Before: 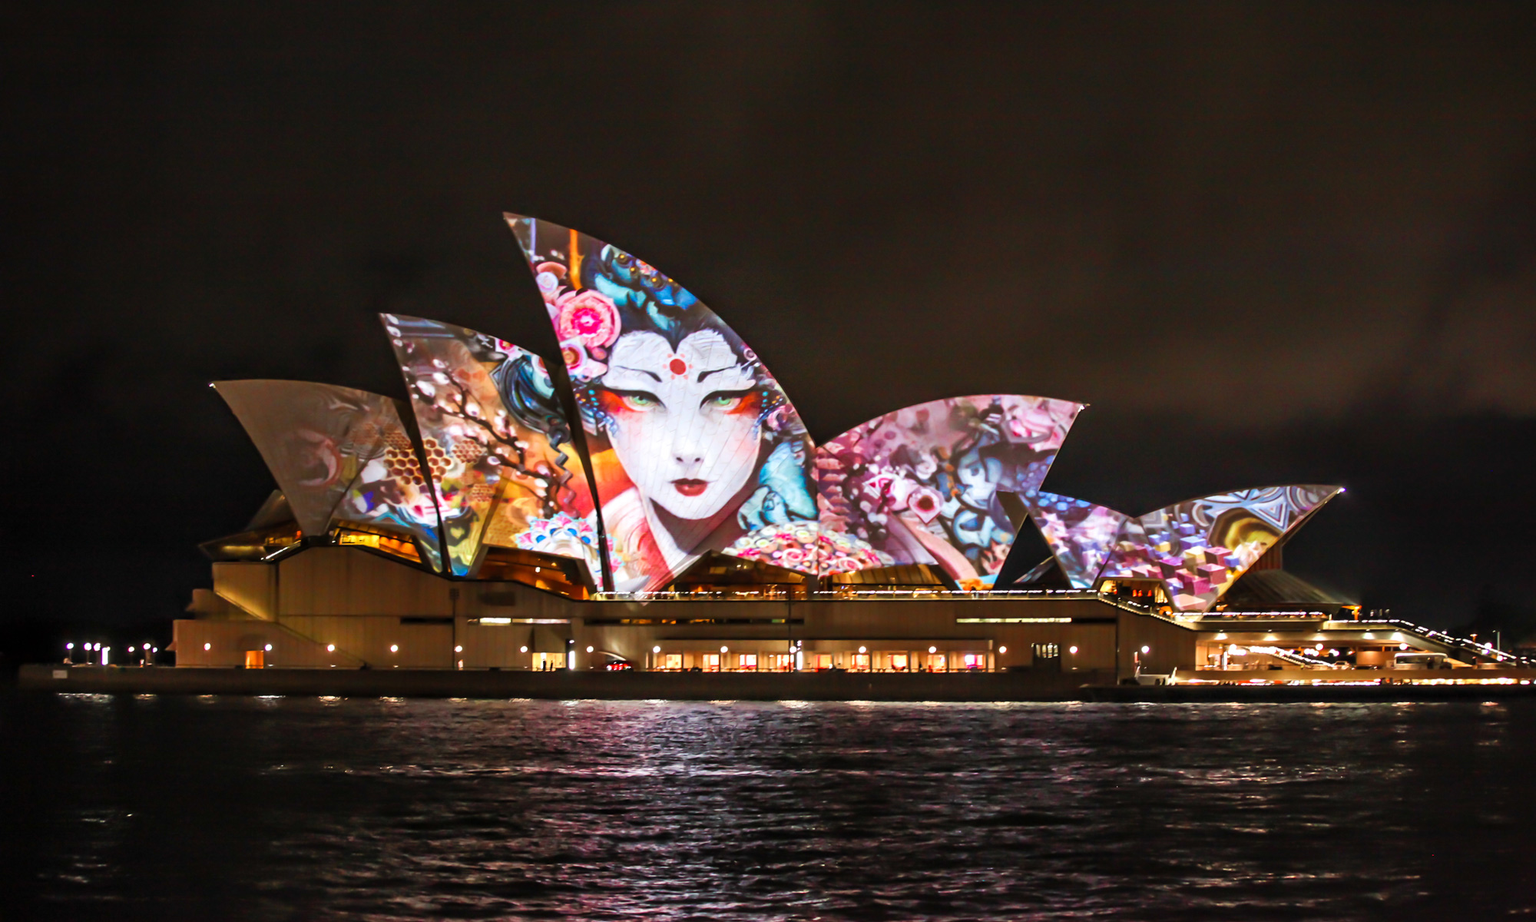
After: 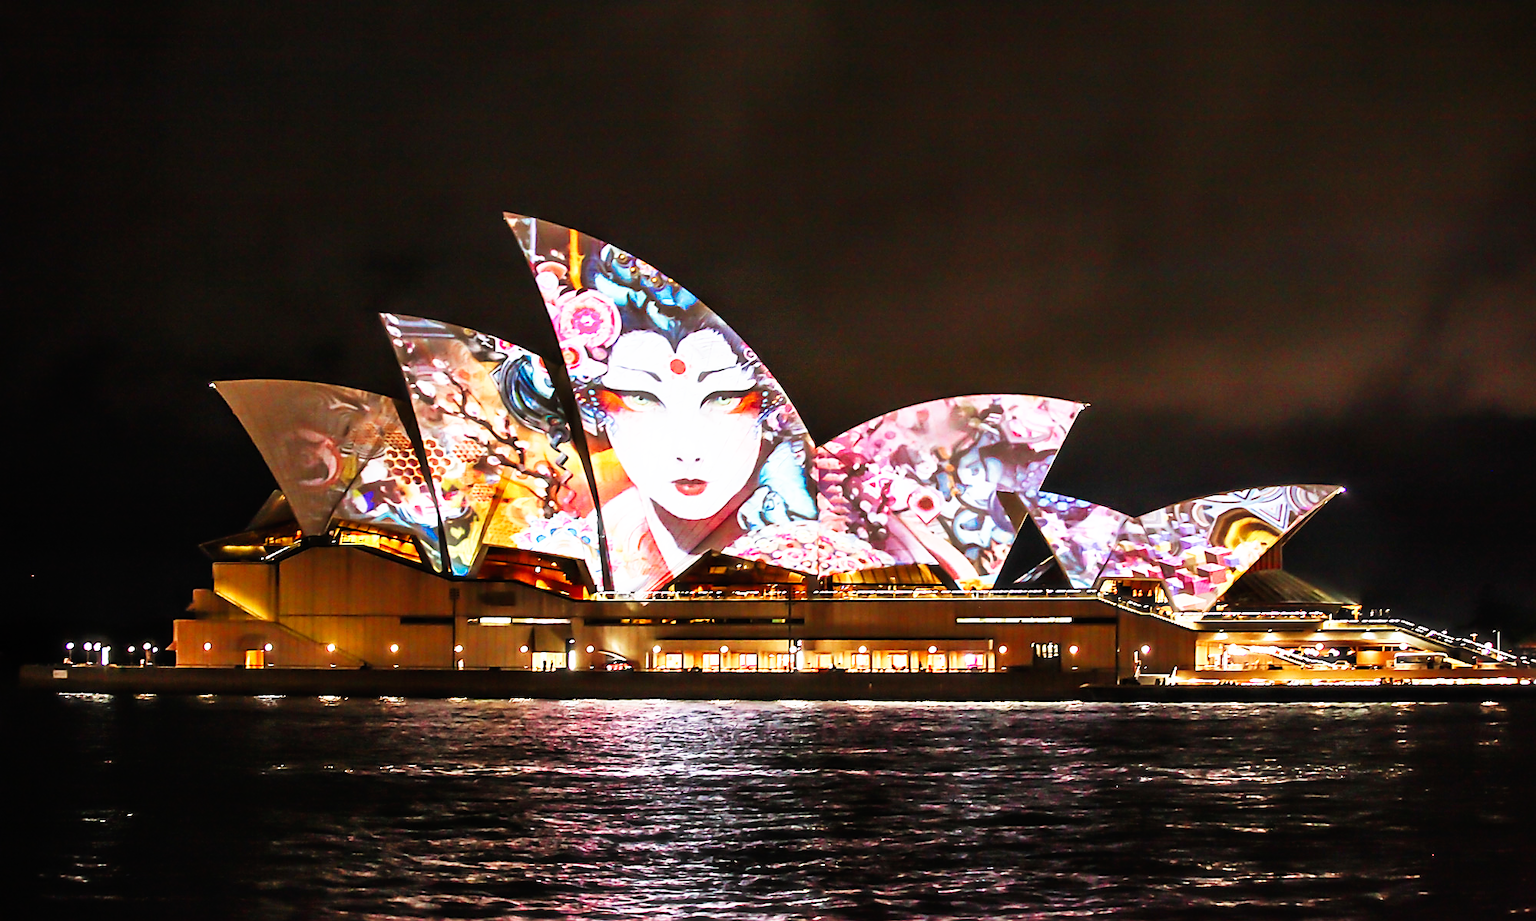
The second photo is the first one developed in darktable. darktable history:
sharpen: radius 1.4, amount 1.25, threshold 0.7
color zones: curves: ch0 [(0, 0.5) (0.143, 0.5) (0.286, 0.5) (0.429, 0.5) (0.62, 0.489) (0.714, 0.445) (0.844, 0.496) (1, 0.5)]; ch1 [(0, 0.5) (0.143, 0.5) (0.286, 0.5) (0.429, 0.5) (0.571, 0.5) (0.714, 0.523) (0.857, 0.5) (1, 0.5)]
base curve: curves: ch0 [(0, 0) (0.007, 0.004) (0.027, 0.03) (0.046, 0.07) (0.207, 0.54) (0.442, 0.872) (0.673, 0.972) (1, 1)], preserve colors none
haze removal: strength -0.1, adaptive false
